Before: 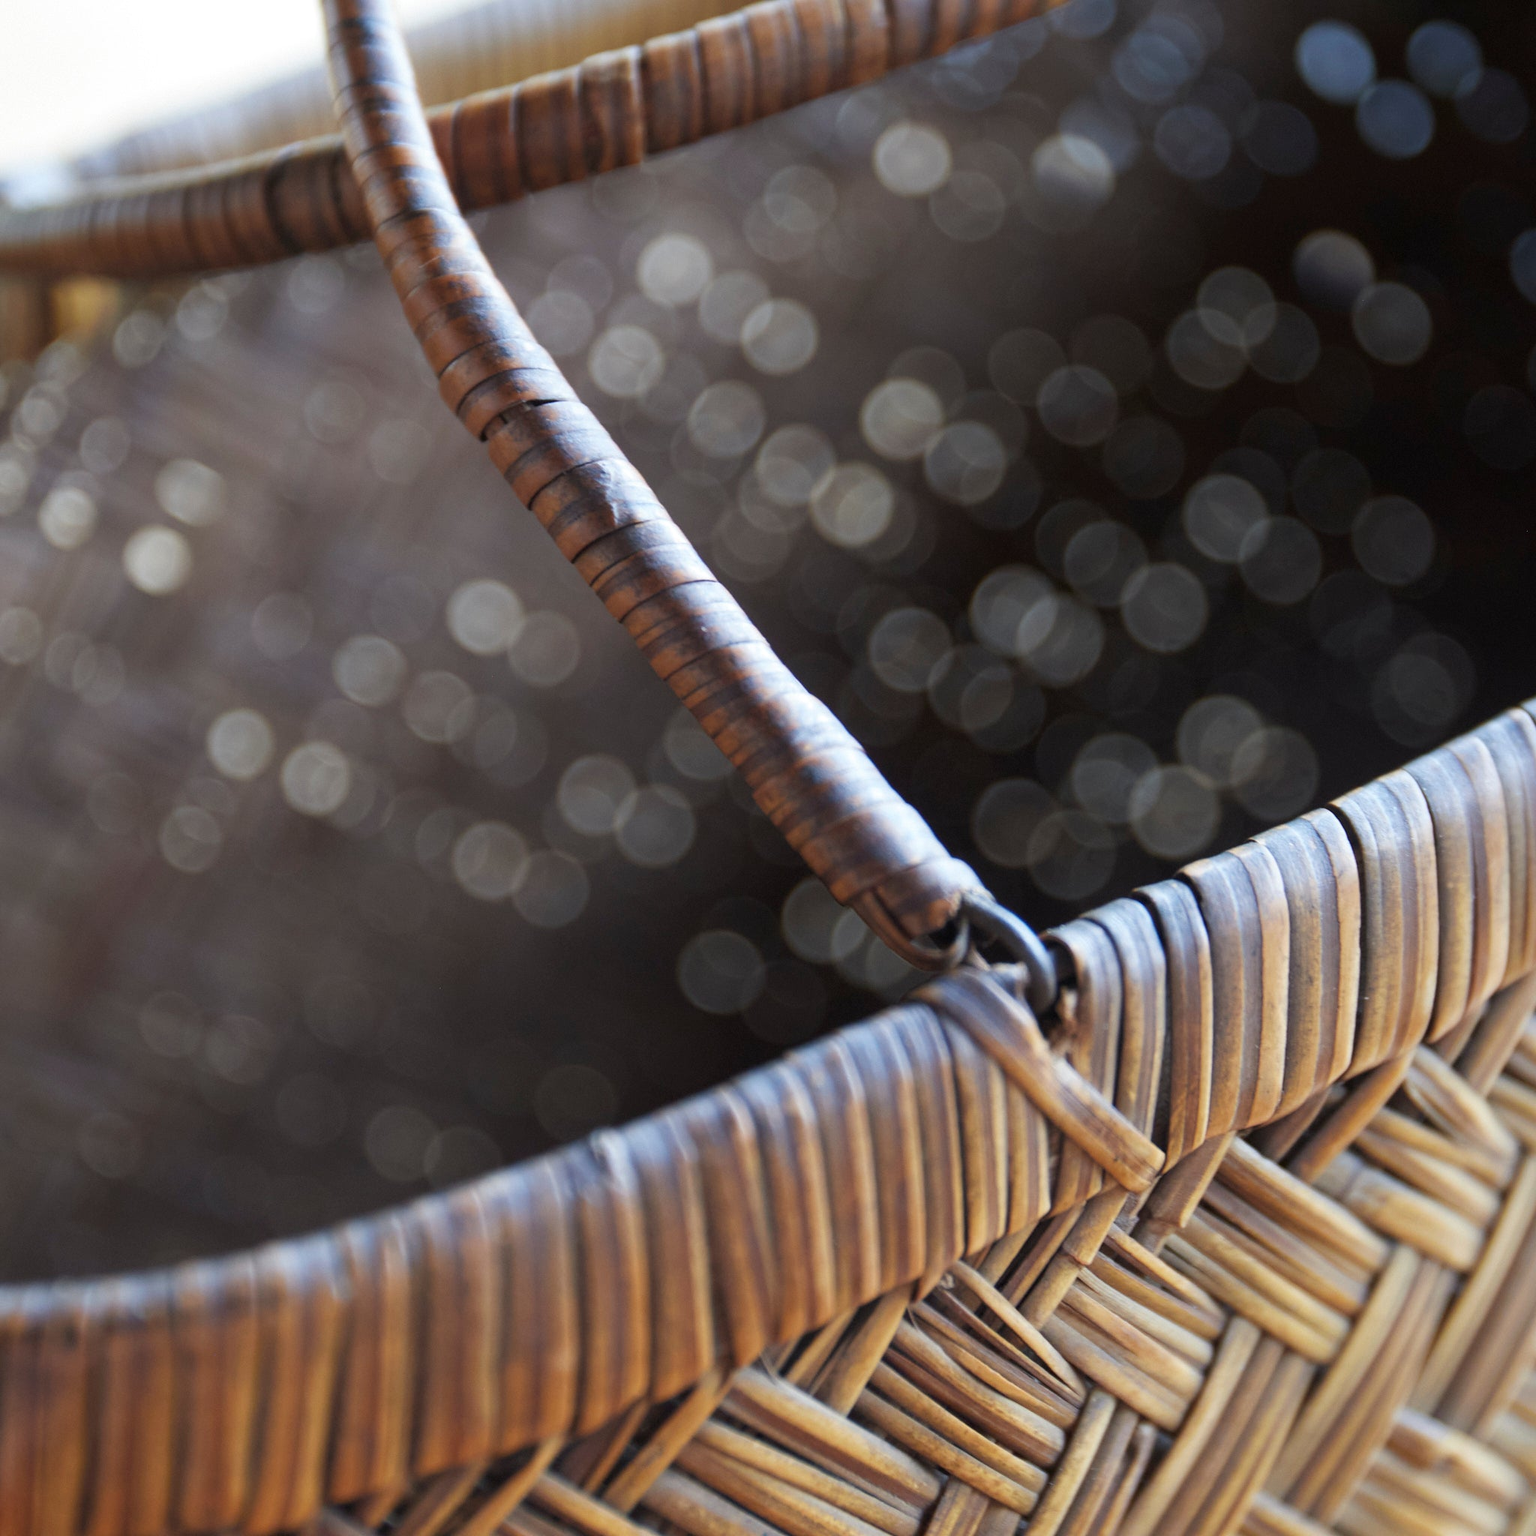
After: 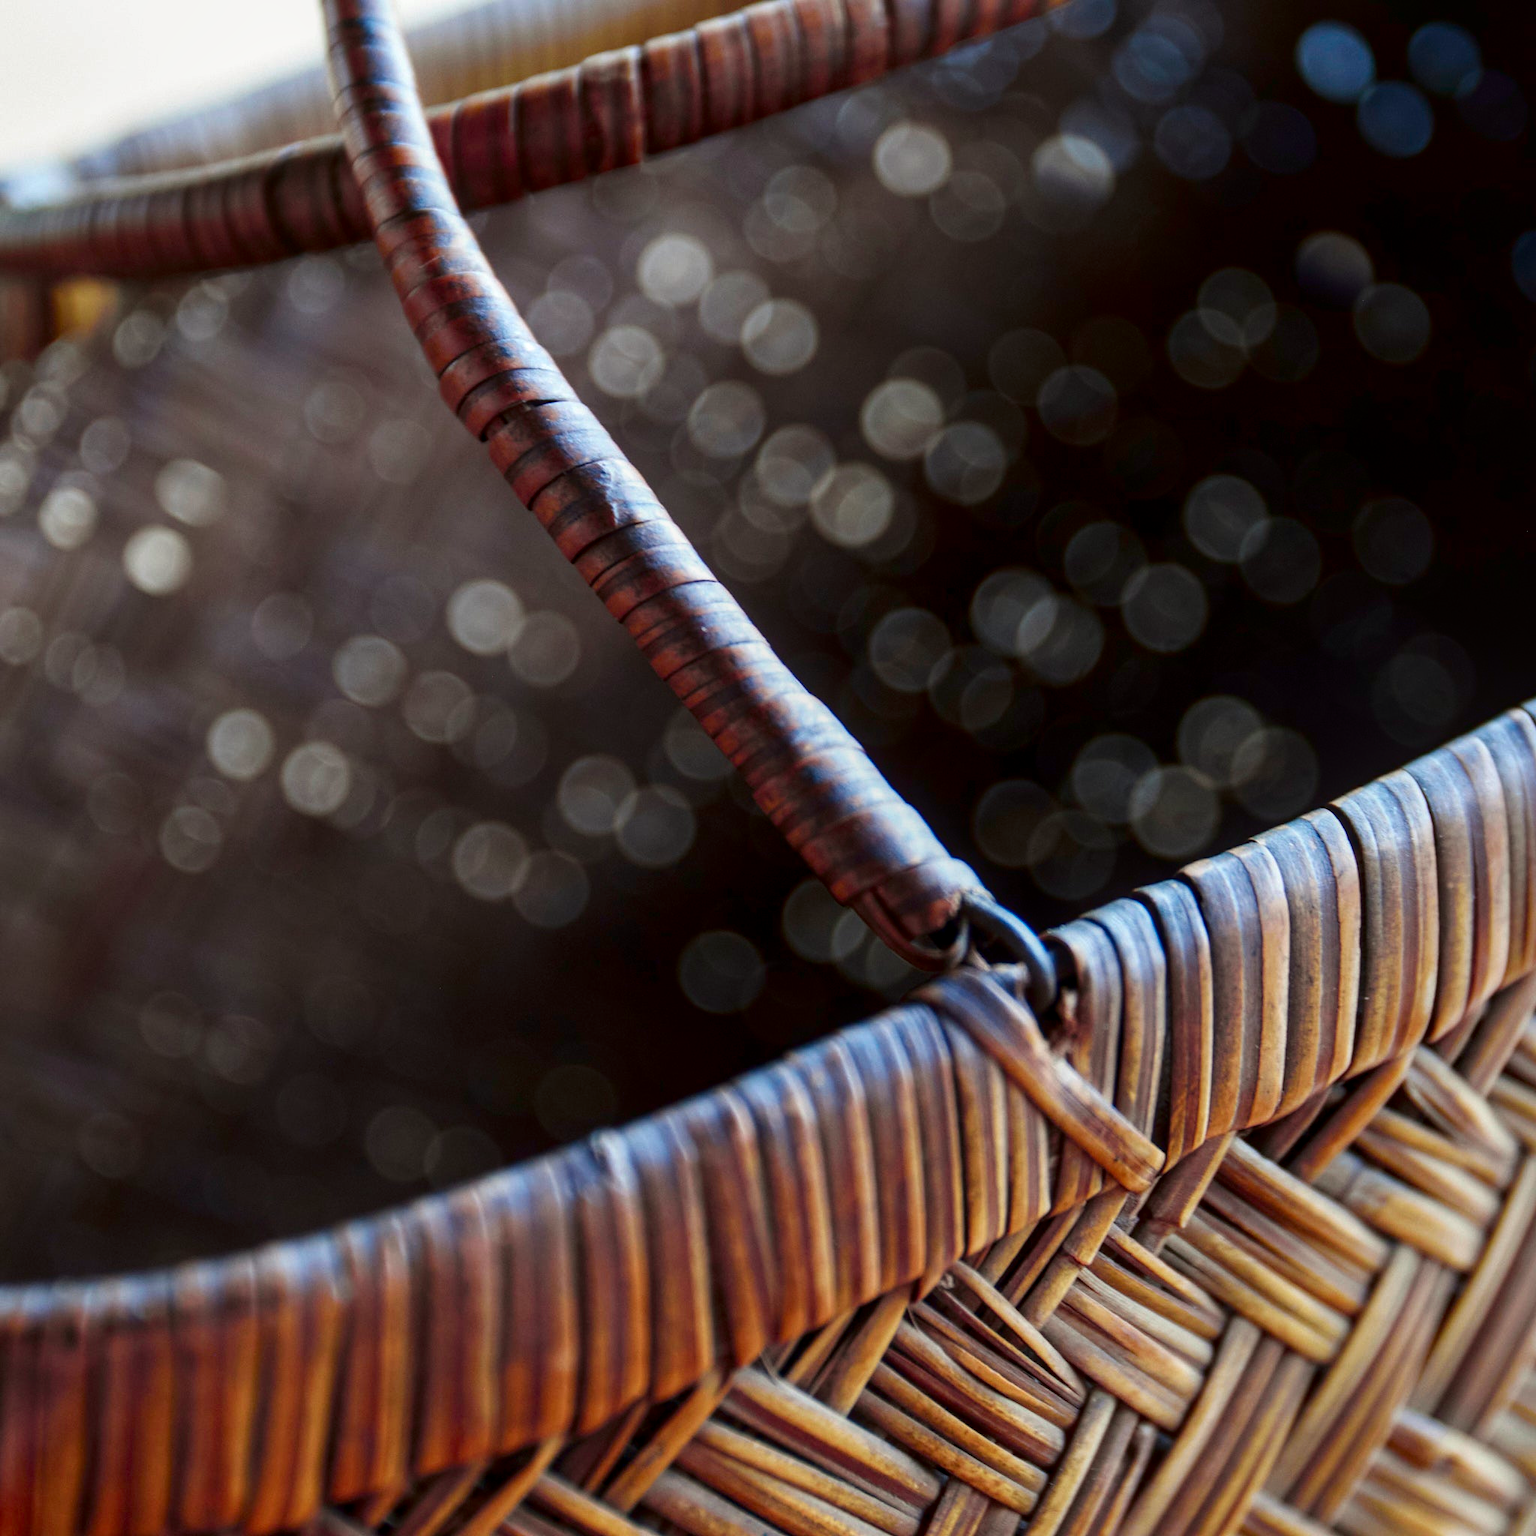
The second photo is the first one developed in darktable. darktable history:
local contrast: on, module defaults
tone curve: curves: ch0 [(0, 0) (0.059, 0.027) (0.162, 0.125) (0.304, 0.279) (0.547, 0.532) (0.828, 0.815) (1, 0.983)]; ch1 [(0, 0) (0.23, 0.166) (0.34, 0.308) (0.371, 0.337) (0.429, 0.411) (0.477, 0.462) (0.499, 0.498) (0.529, 0.537) (0.559, 0.582) (0.743, 0.798) (1, 1)]; ch2 [(0, 0) (0.431, 0.414) (0.498, 0.503) (0.524, 0.528) (0.568, 0.546) (0.6, 0.597) (0.634, 0.645) (0.728, 0.742) (1, 1)], color space Lab, independent channels, preserve colors none
contrast brightness saturation: contrast 0.068, brightness -0.153, saturation 0.119
